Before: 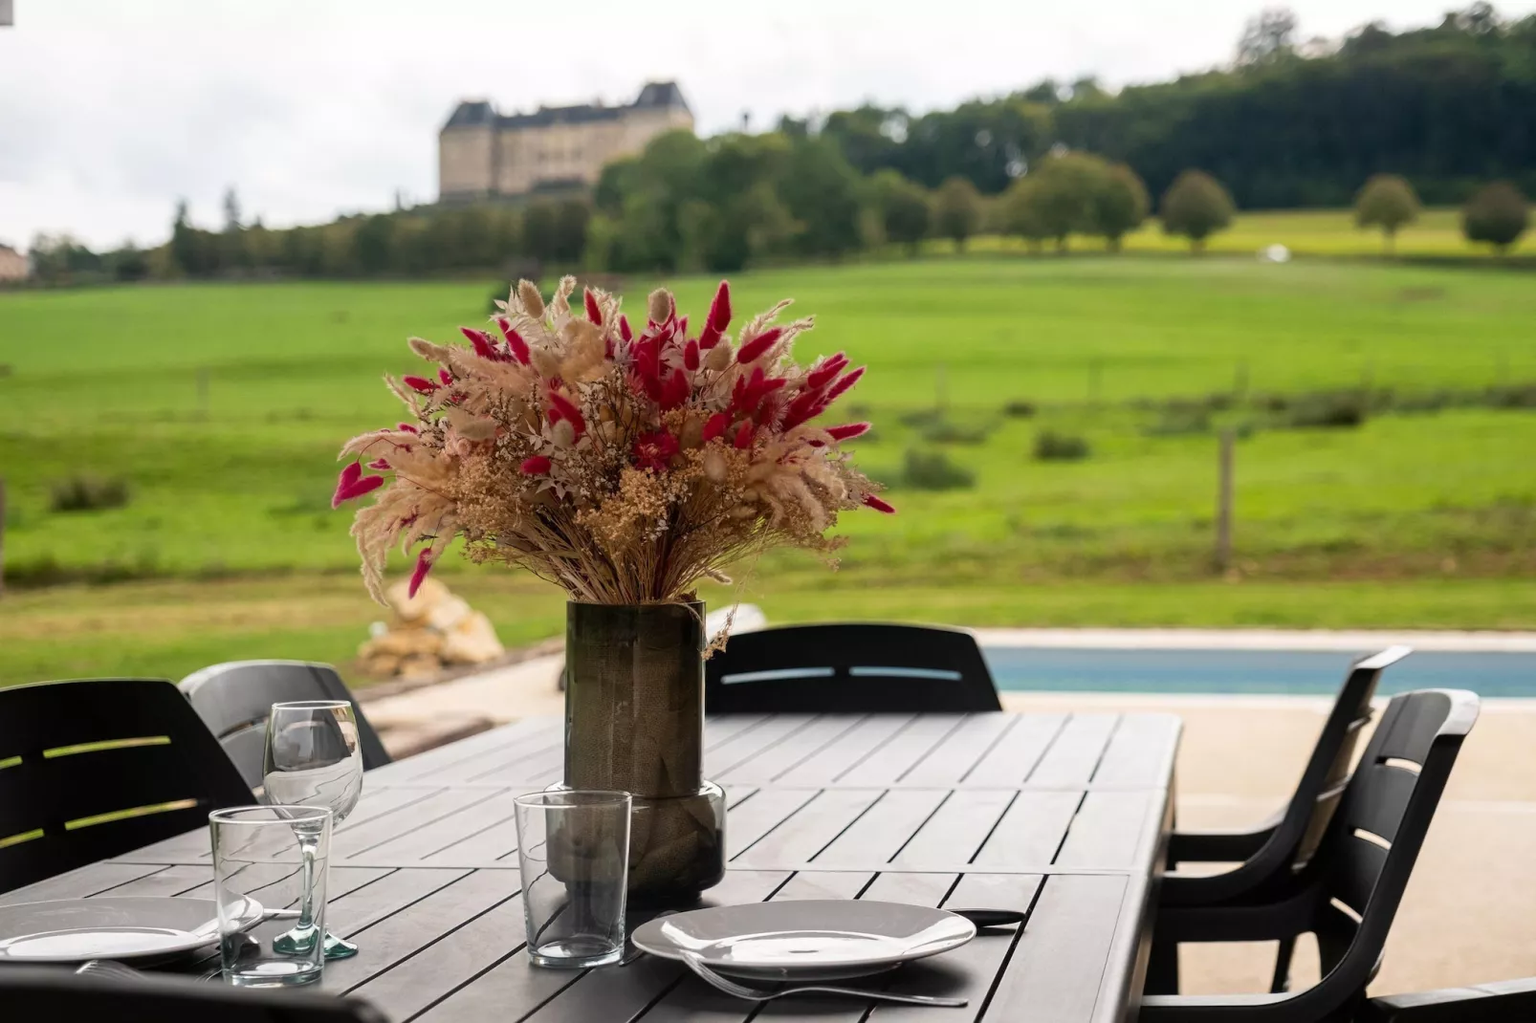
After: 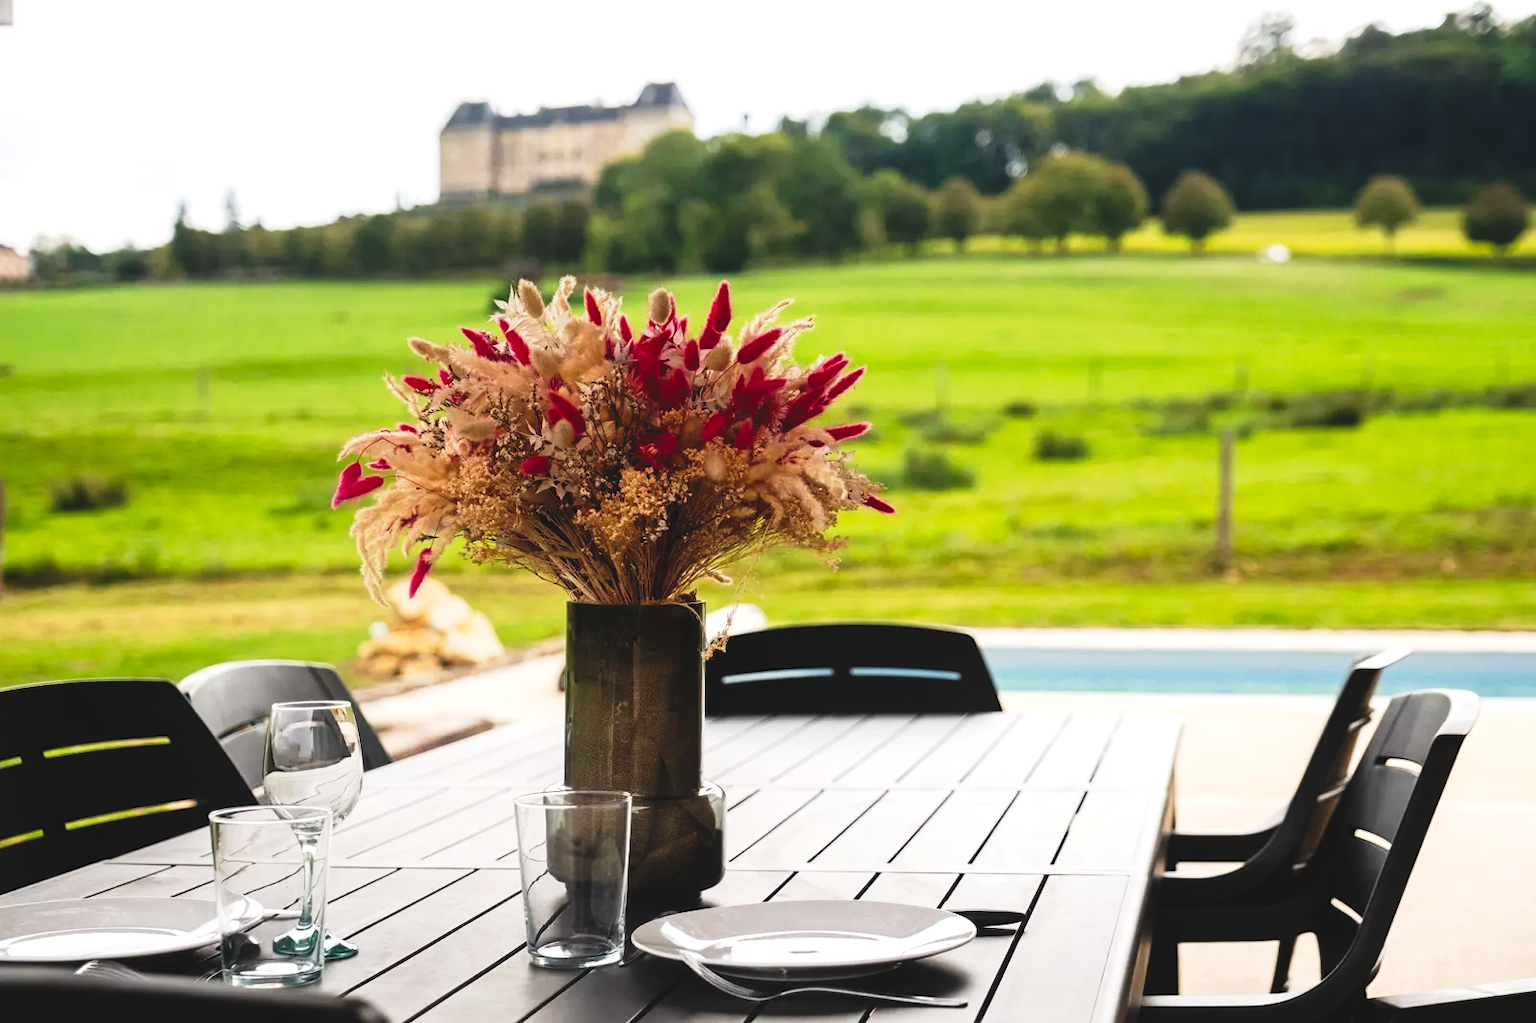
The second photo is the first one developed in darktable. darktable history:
tone curve: curves: ch0 [(0, 0.072) (0.249, 0.176) (0.518, 0.489) (0.832, 0.854) (1, 0.948)], preserve colors none
exposure: black level correction 0, exposure 0.693 EV, compensate exposure bias true, compensate highlight preservation false
